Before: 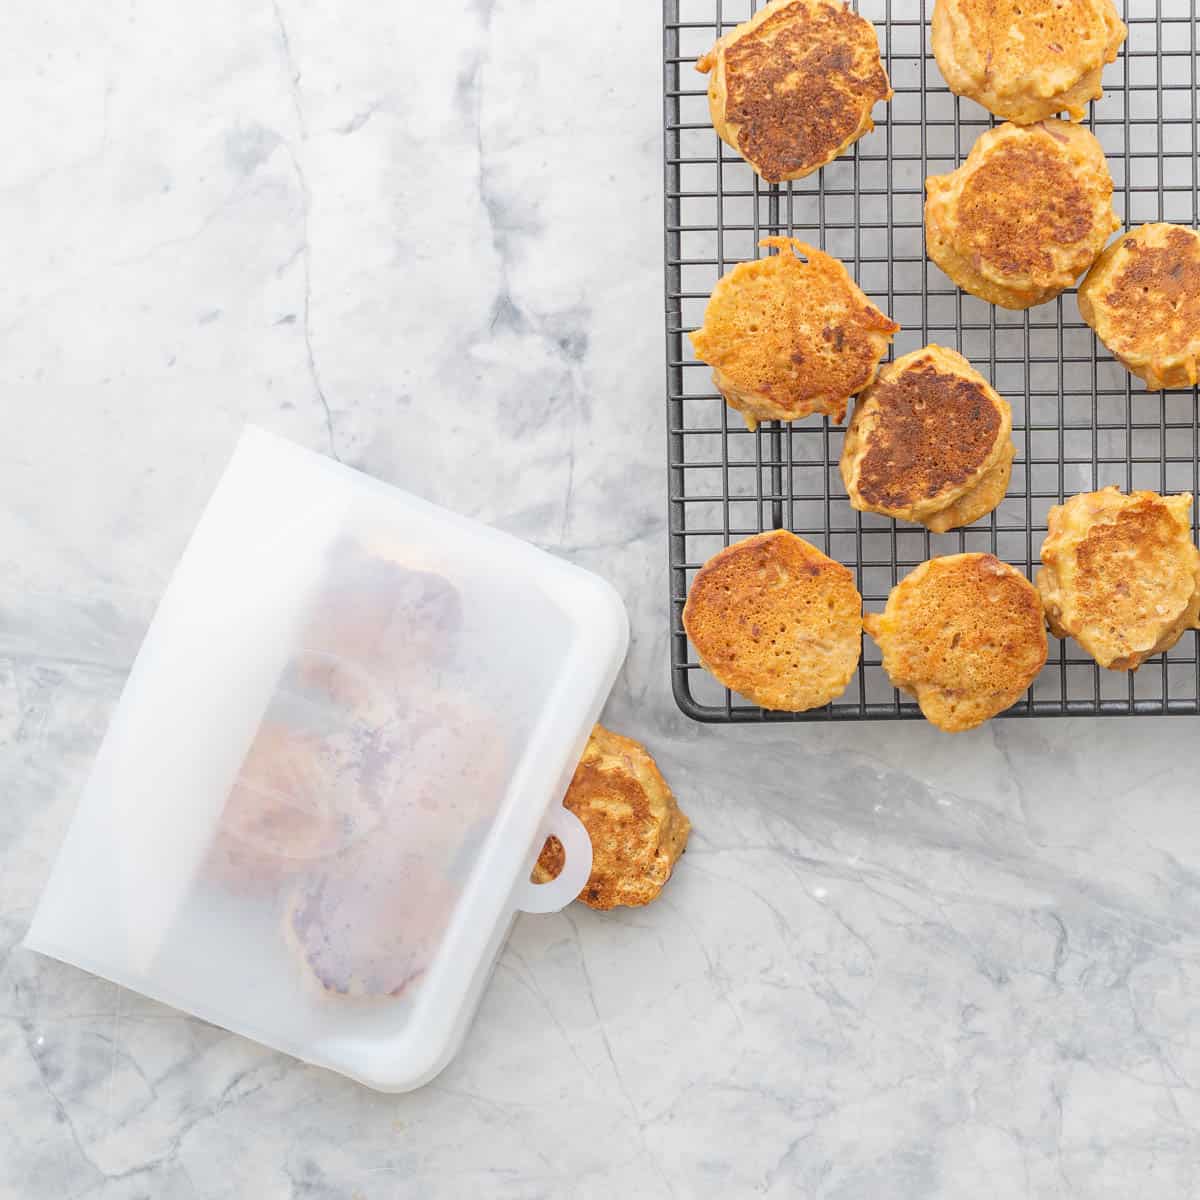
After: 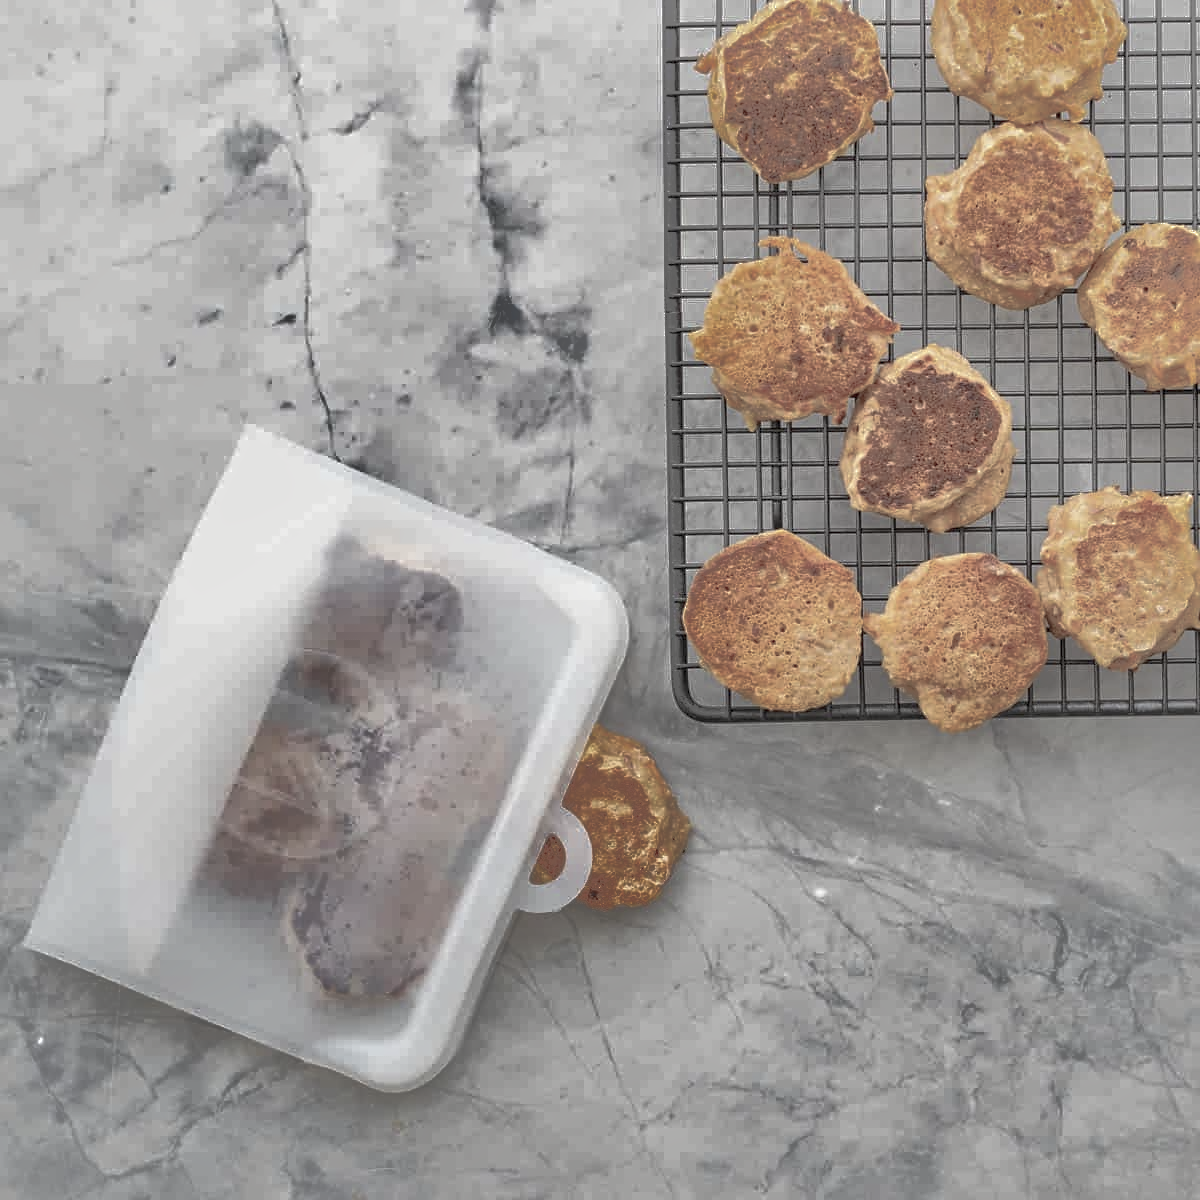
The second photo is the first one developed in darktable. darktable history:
shadows and highlights: shadows 38.65, highlights -76.3
contrast equalizer: y [[0.502, 0.505, 0.512, 0.529, 0.564, 0.588], [0.5 ×6], [0.502, 0.505, 0.512, 0.529, 0.564, 0.588], [0, 0.001, 0.001, 0.004, 0.008, 0.011], [0, 0.001, 0.001, 0.004, 0.008, 0.011]]
color balance rgb: power › chroma 0.267%, power › hue 60.26°, perceptual saturation grading › global saturation -29.105%, perceptual saturation grading › highlights -21.074%, perceptual saturation grading › mid-tones -23.595%, perceptual saturation grading › shadows -24.839%
